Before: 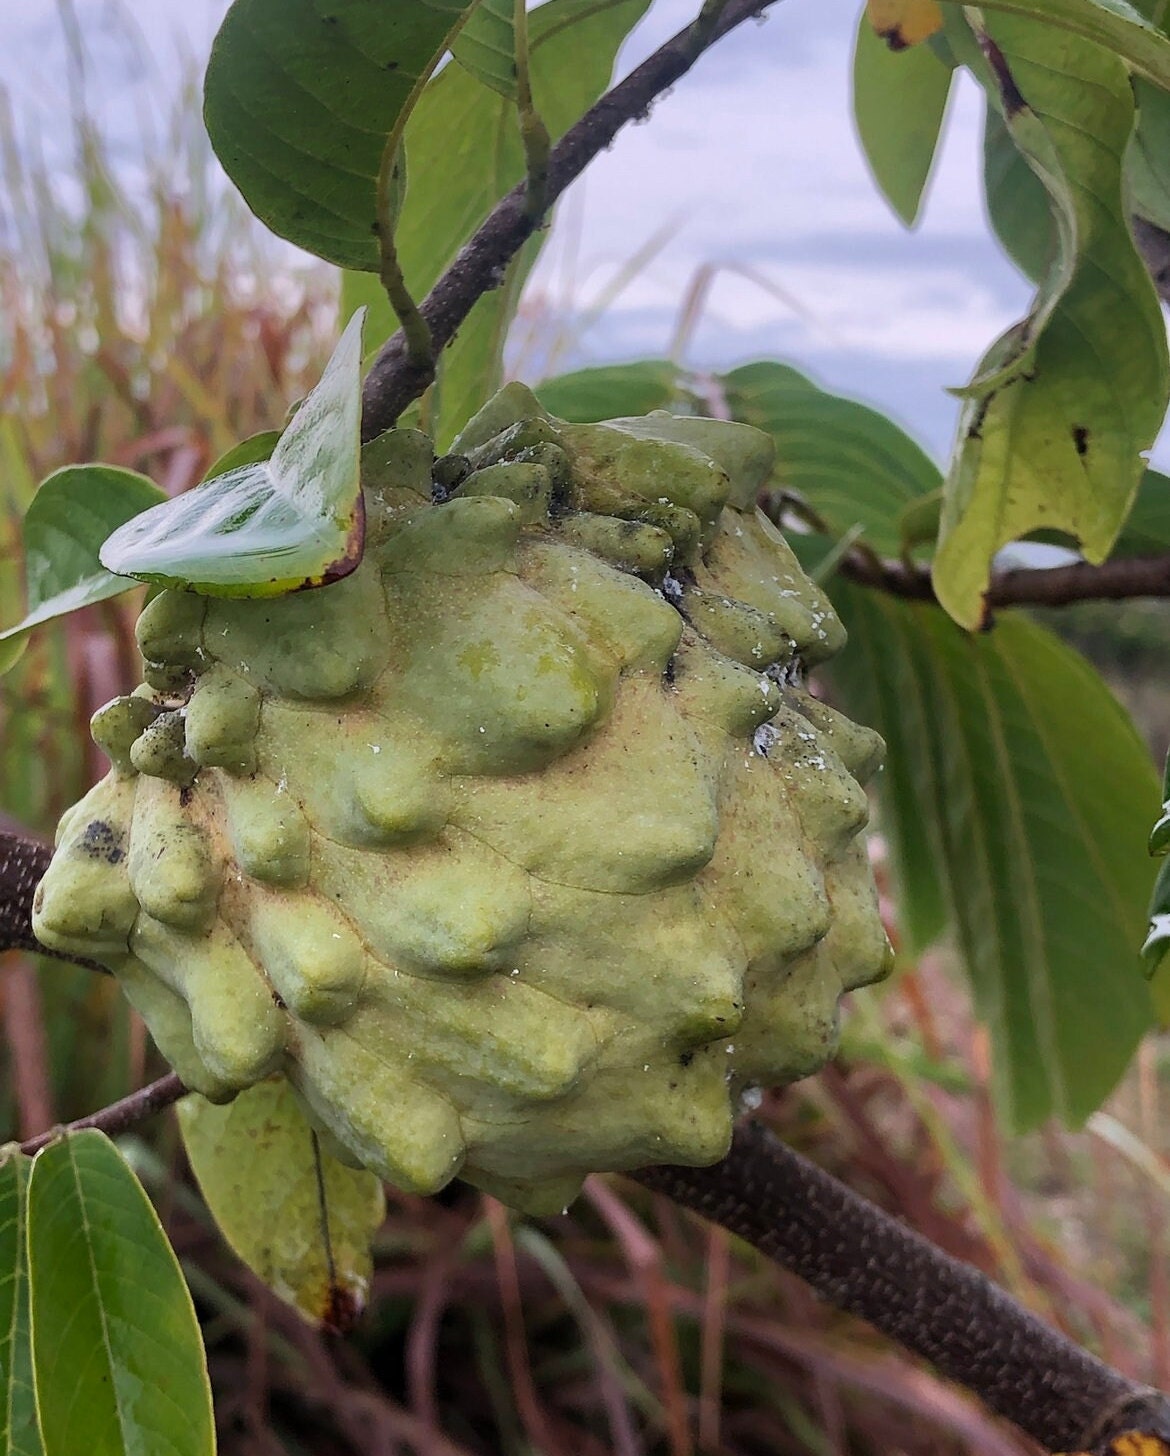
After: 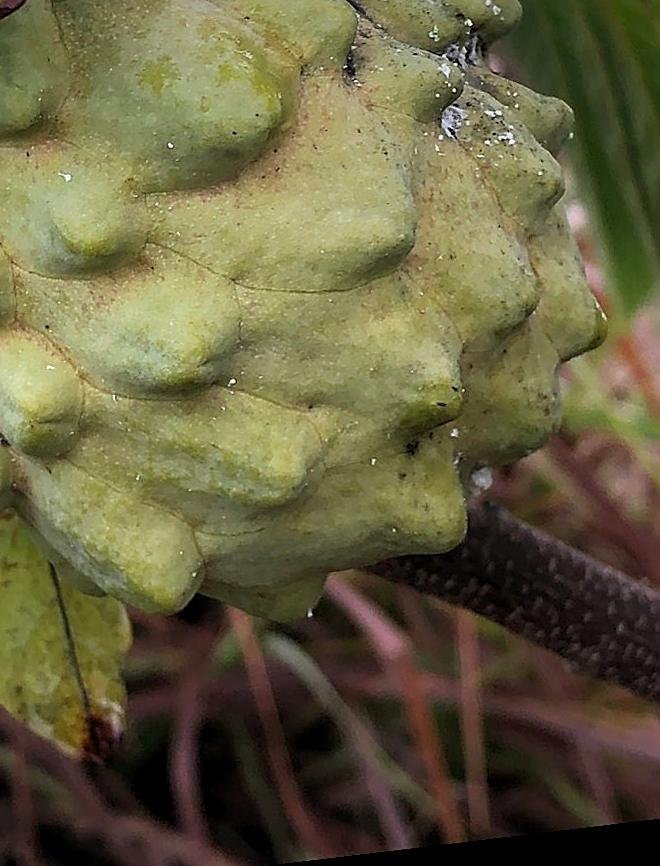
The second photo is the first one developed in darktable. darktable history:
crop: left 29.672%, top 41.786%, right 20.851%, bottom 3.487%
sharpen: on, module defaults
rotate and perspective: rotation -6.83°, automatic cropping off
levels: levels [0.016, 0.492, 0.969]
